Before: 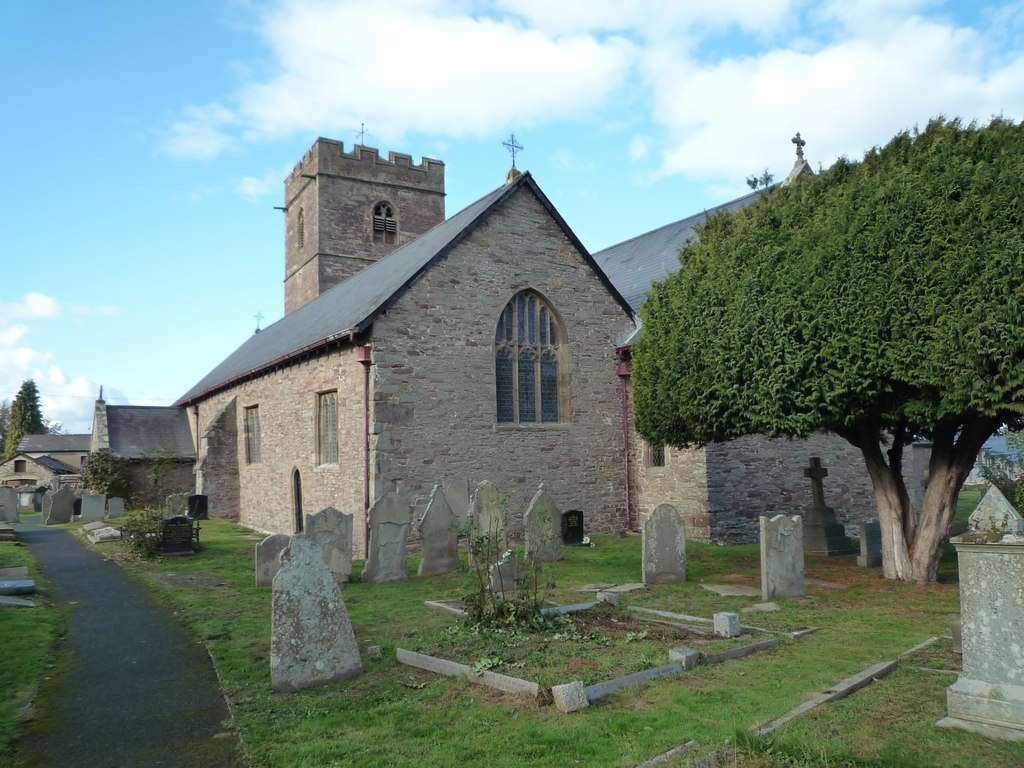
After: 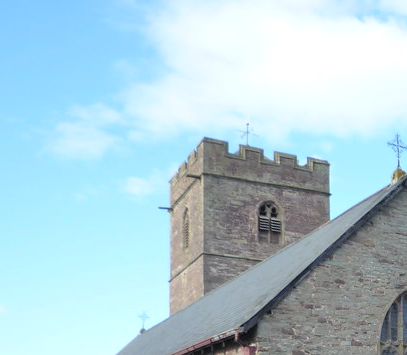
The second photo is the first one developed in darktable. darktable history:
contrast brightness saturation: brightness 0.151
crop and rotate: left 11.304%, top 0.109%, right 48.92%, bottom 53.622%
